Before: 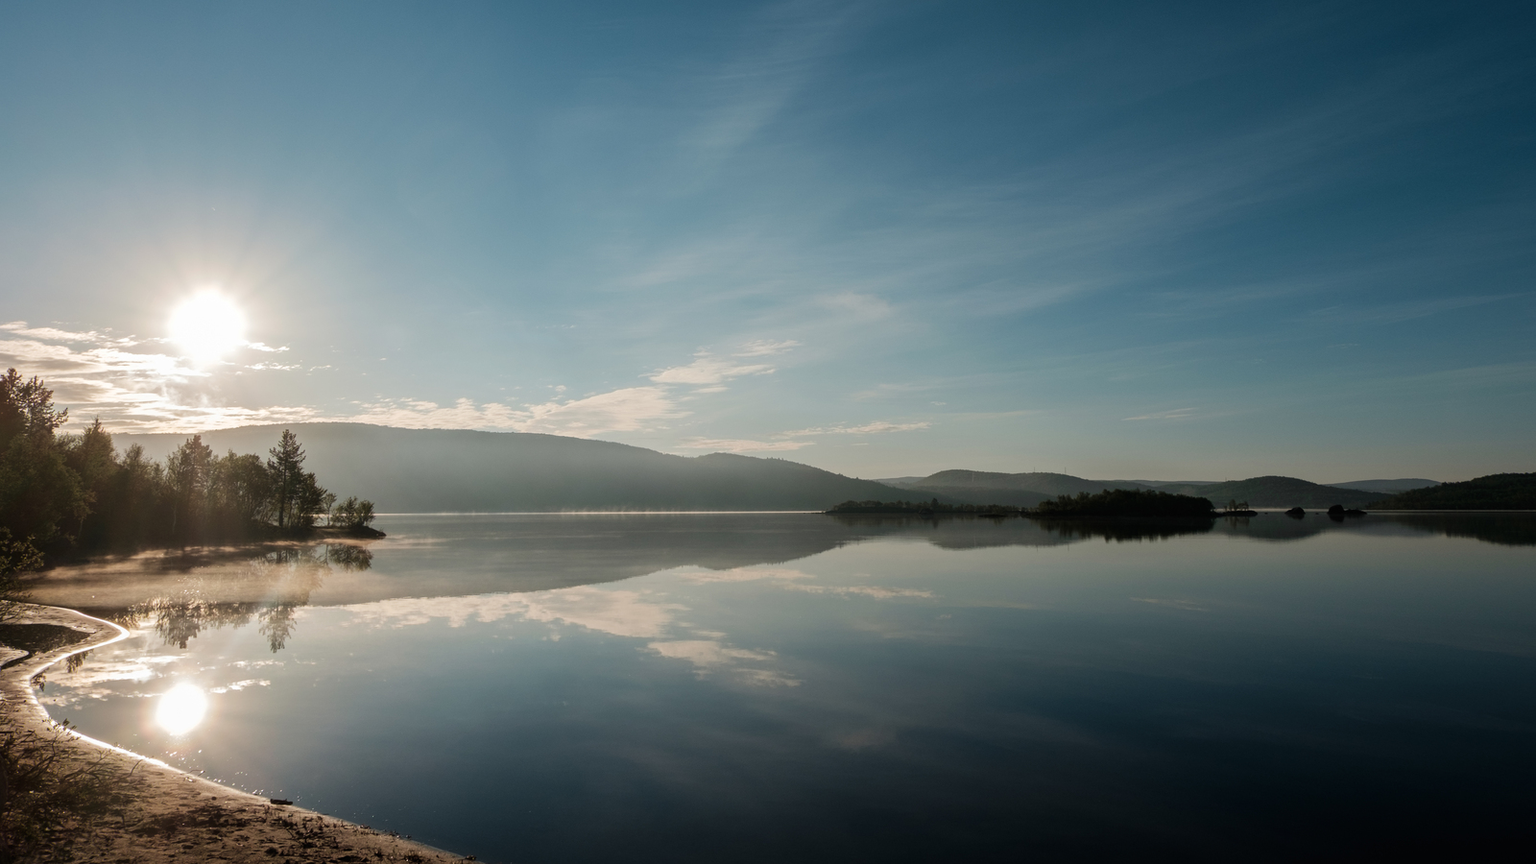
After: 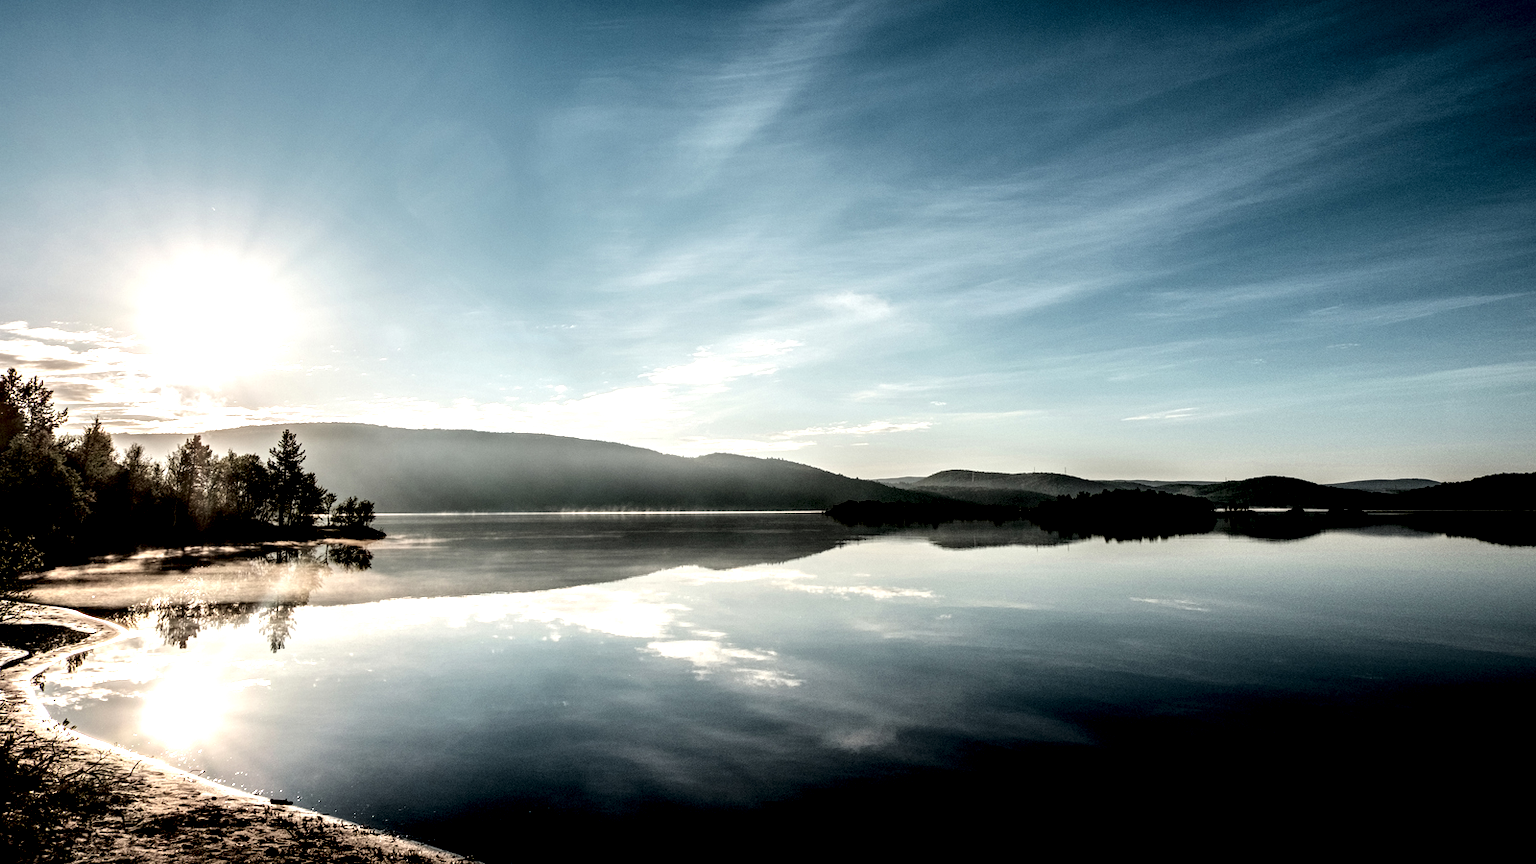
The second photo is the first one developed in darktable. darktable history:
local contrast: highlights 118%, shadows 44%, detail 294%
tone curve: curves: ch0 [(0, 0) (0.004, 0) (0.133, 0.076) (0.325, 0.362) (0.879, 0.885) (1, 1)], color space Lab, independent channels, preserve colors none
